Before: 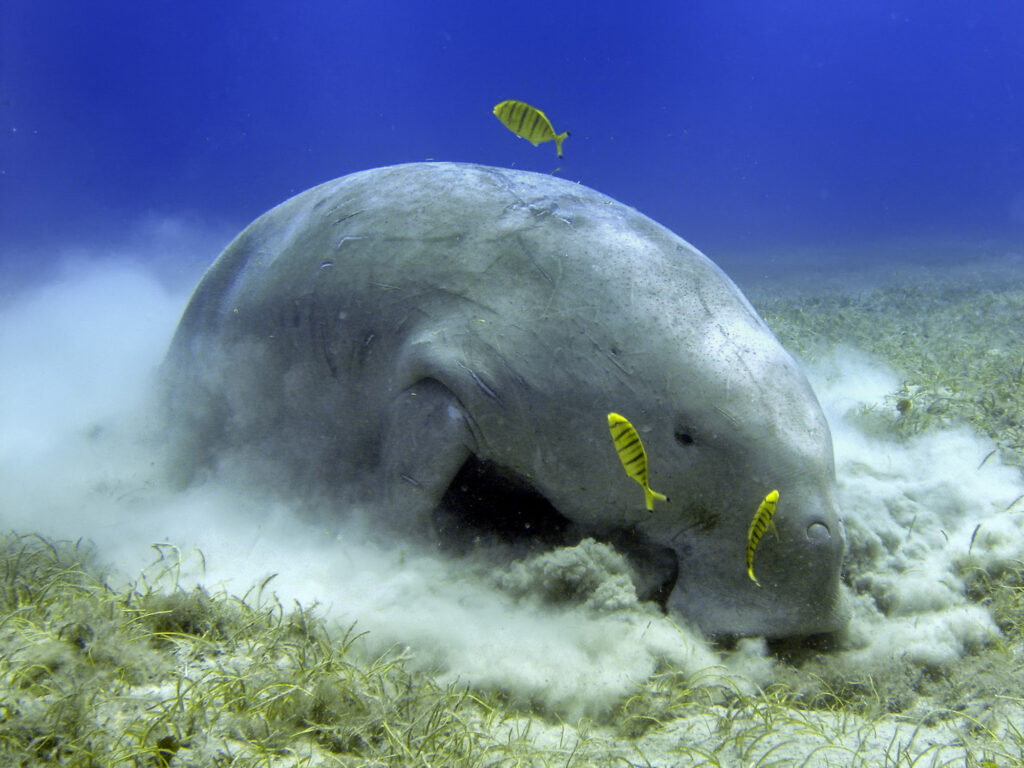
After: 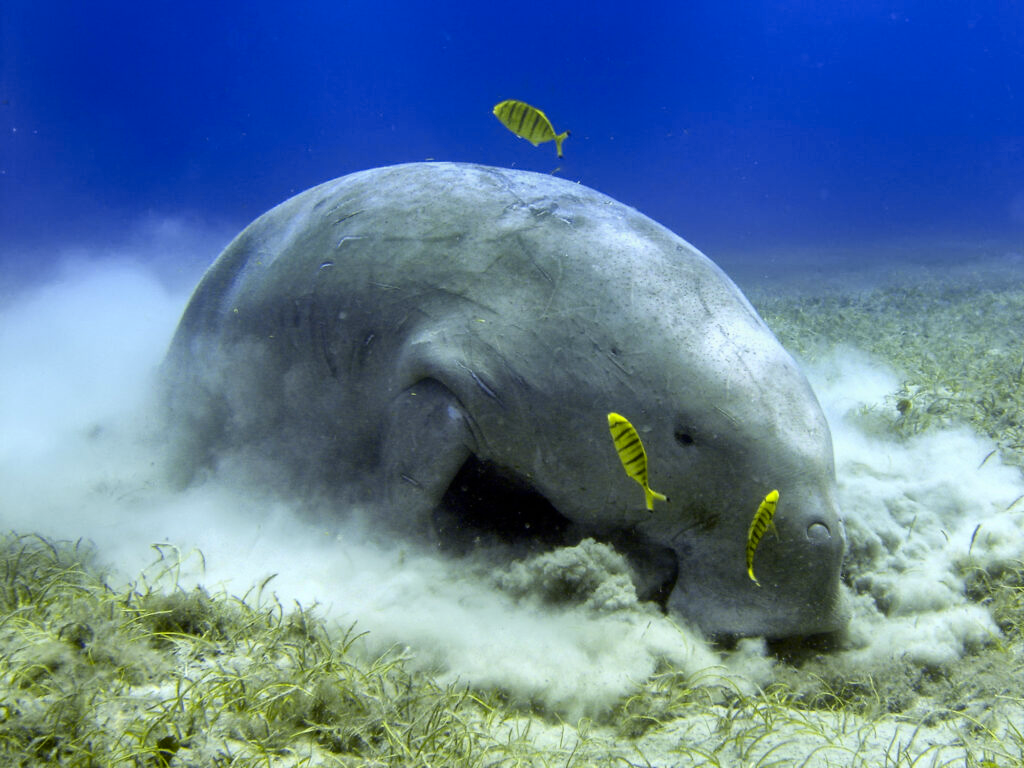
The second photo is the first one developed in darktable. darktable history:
contrast brightness saturation: contrast 0.145, brightness -0.011, saturation 0.097
